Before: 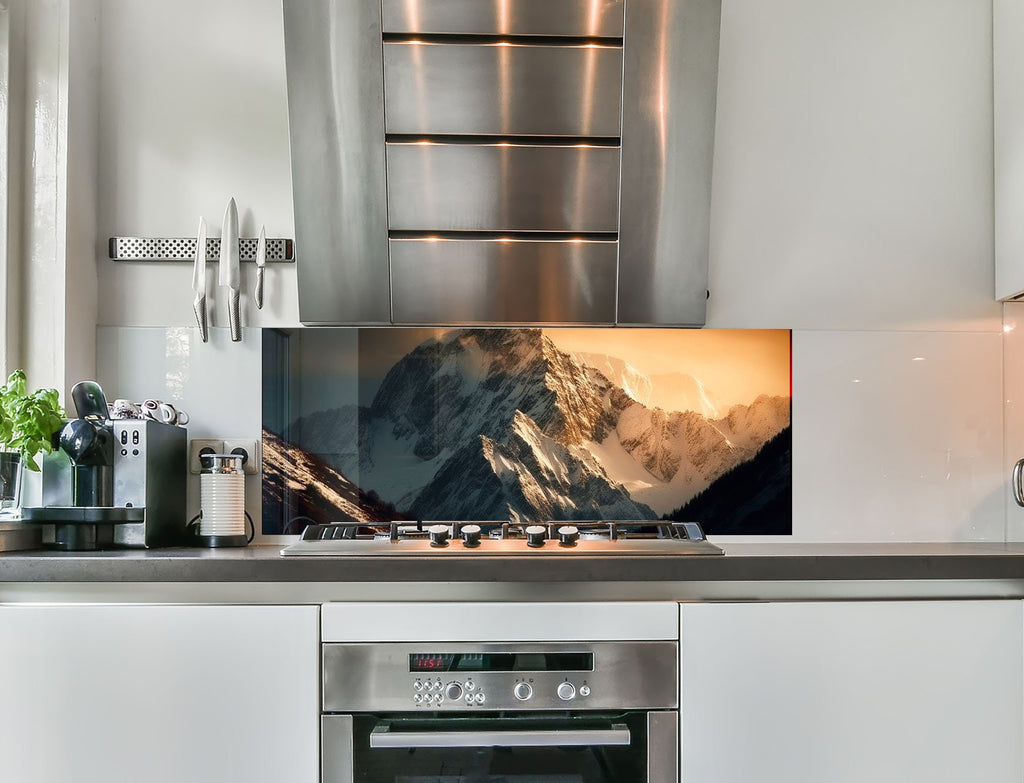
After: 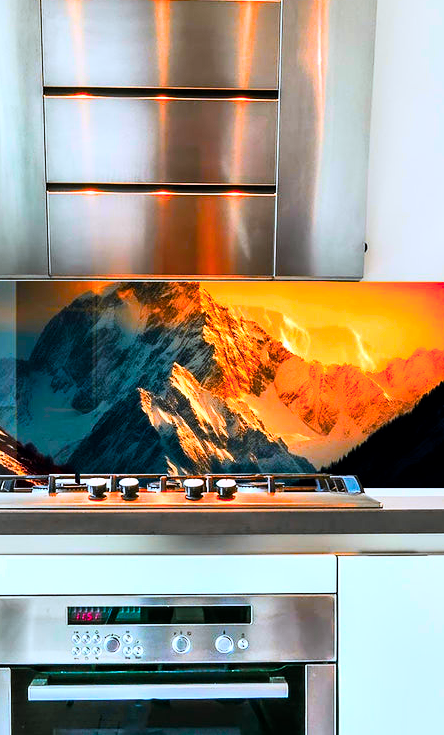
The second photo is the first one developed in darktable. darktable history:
exposure: black level correction 0.002, compensate highlight preservation false
crop: left 33.452%, top 6.025%, right 23.155%
color zones: curves: ch1 [(0.263, 0.53) (0.376, 0.287) (0.487, 0.512) (0.748, 0.547) (1, 0.513)]; ch2 [(0.262, 0.45) (0.751, 0.477)], mix 31.98%
tone curve: curves: ch0 [(0, 0) (0.004, 0.001) (0.133, 0.132) (0.325, 0.395) (0.455, 0.565) (0.832, 0.925) (1, 1)], color space Lab, linked channels, preserve colors none
color balance rgb: perceptual saturation grading › global saturation 25%, global vibrance 20%
color correction: highlights a* -2.24, highlights b* -18.1
tone equalizer: -8 EV -0.75 EV, -7 EV -0.7 EV, -6 EV -0.6 EV, -5 EV -0.4 EV, -3 EV 0.4 EV, -2 EV 0.6 EV, -1 EV 0.7 EV, +0 EV 0.75 EV, edges refinement/feathering 500, mask exposure compensation -1.57 EV, preserve details no
color balance: input saturation 134.34%, contrast -10.04%, contrast fulcrum 19.67%, output saturation 133.51%
